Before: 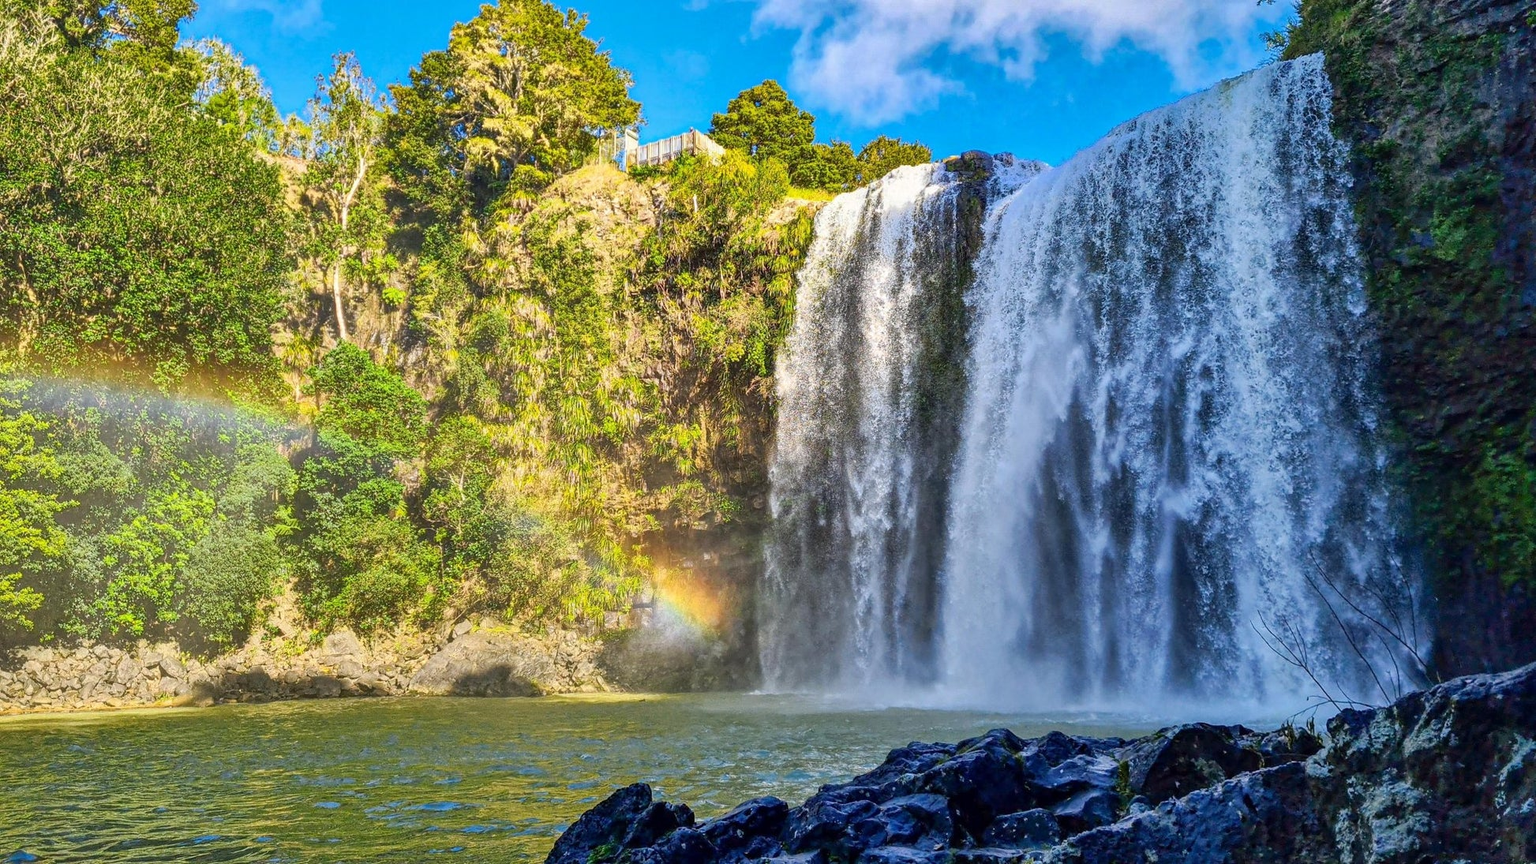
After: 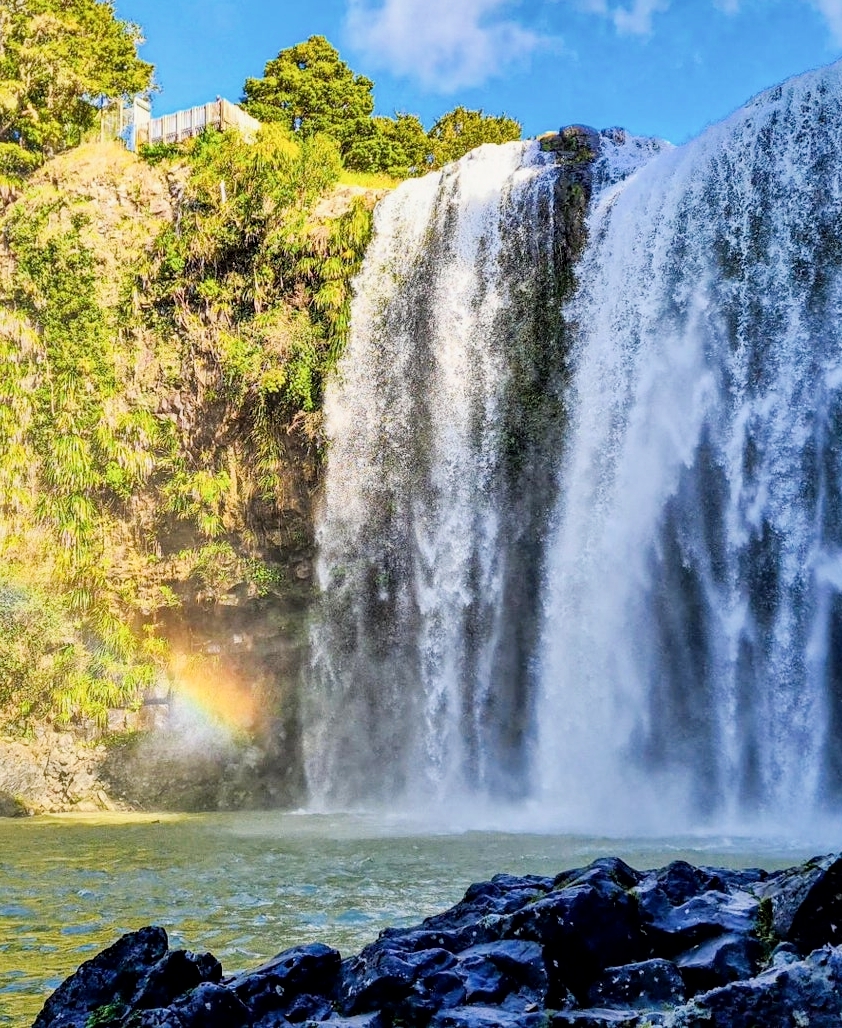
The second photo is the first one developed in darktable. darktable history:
local contrast: mode bilateral grid, contrast 25, coarseness 50, detail 124%, midtone range 0.2
filmic rgb: black relative exposure -7.81 EV, white relative exposure 4.25 EV, hardness 3.84
tone equalizer: -8 EV -0.766 EV, -7 EV -0.675 EV, -6 EV -0.592 EV, -5 EV -0.405 EV, -3 EV 0.372 EV, -2 EV 0.6 EV, -1 EV 0.69 EV, +0 EV 0.775 EV
crop: left 33.854%, top 6.034%, right 22.839%
